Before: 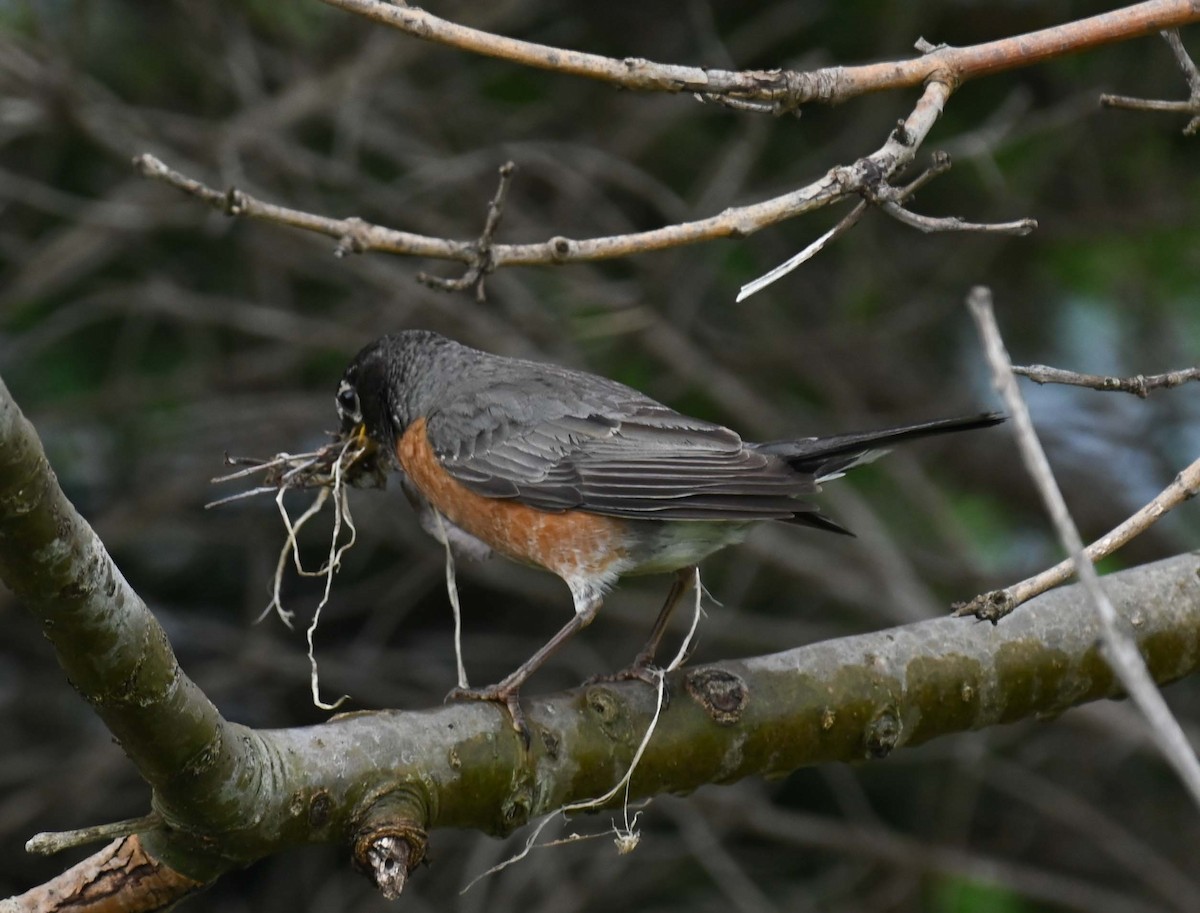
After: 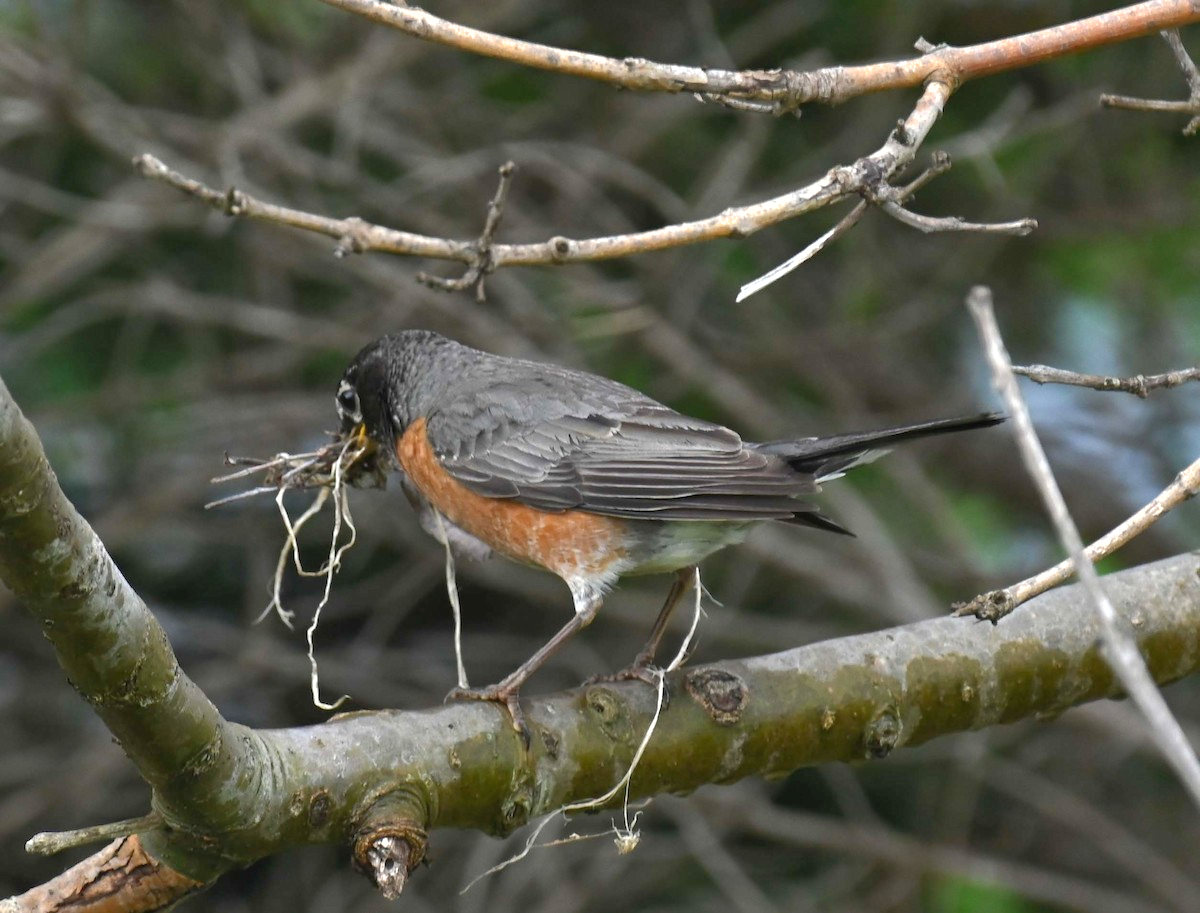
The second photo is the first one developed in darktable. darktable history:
exposure: exposure 0.72 EV, compensate exposure bias true, compensate highlight preservation false
shadows and highlights: on, module defaults
